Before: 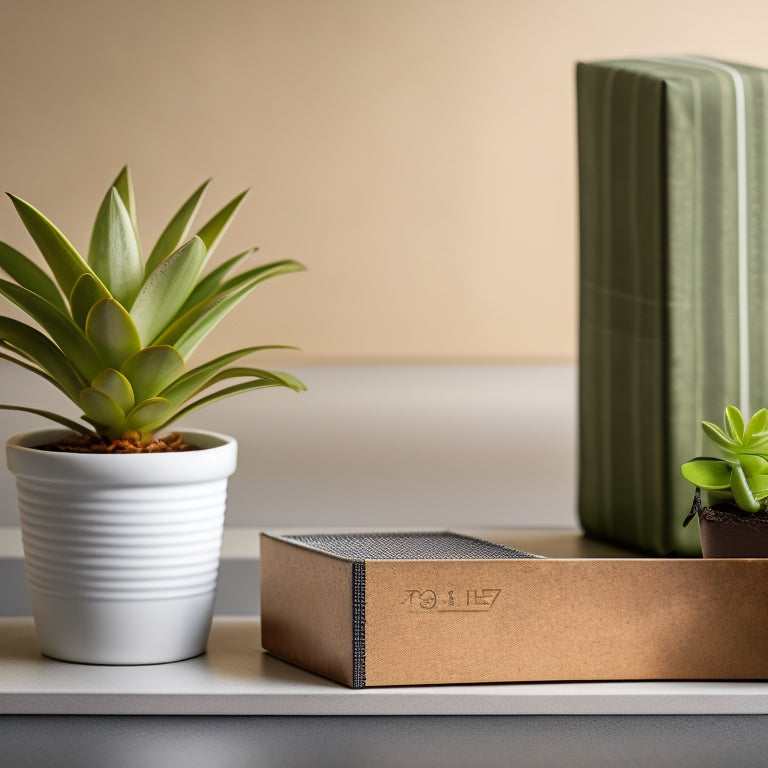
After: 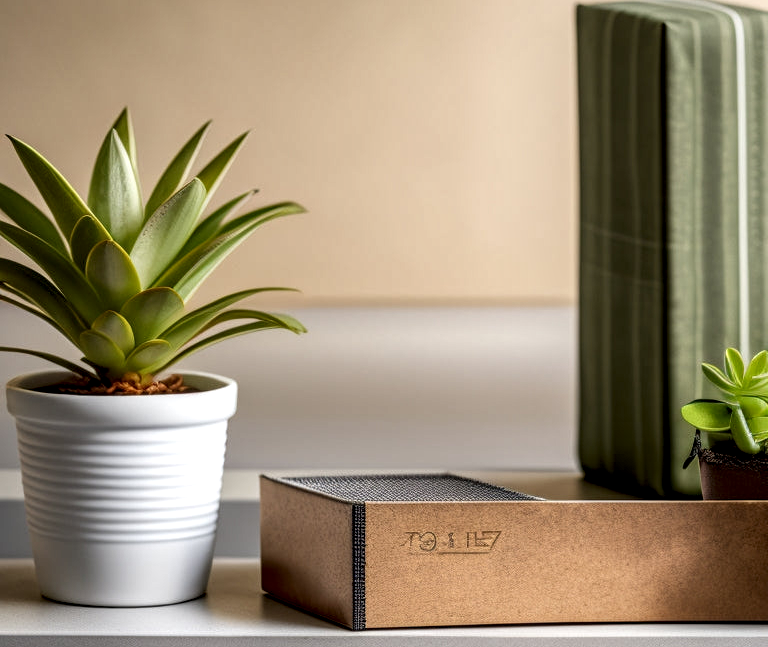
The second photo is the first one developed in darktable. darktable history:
local contrast: detail 153%
crop: top 7.592%, bottom 8.087%
